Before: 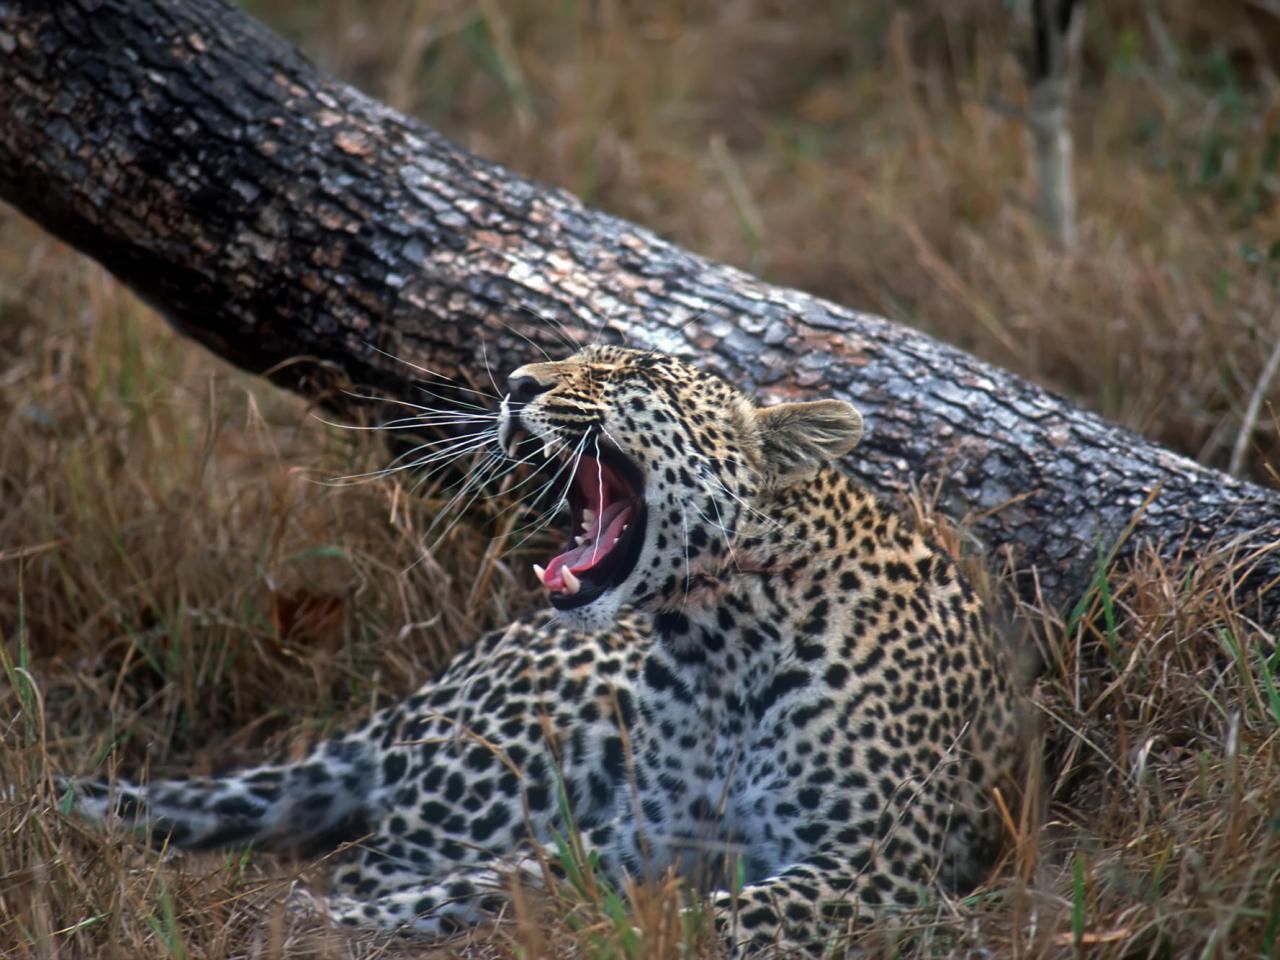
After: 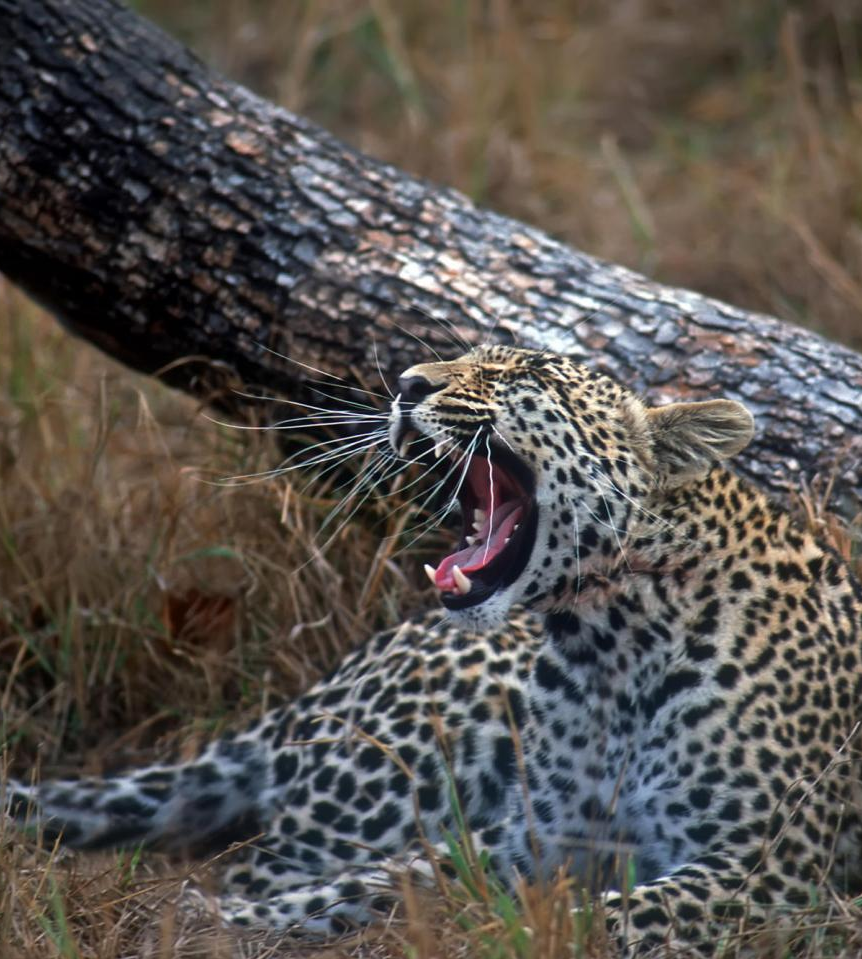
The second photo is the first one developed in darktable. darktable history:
crop and rotate: left 8.56%, right 24.051%
